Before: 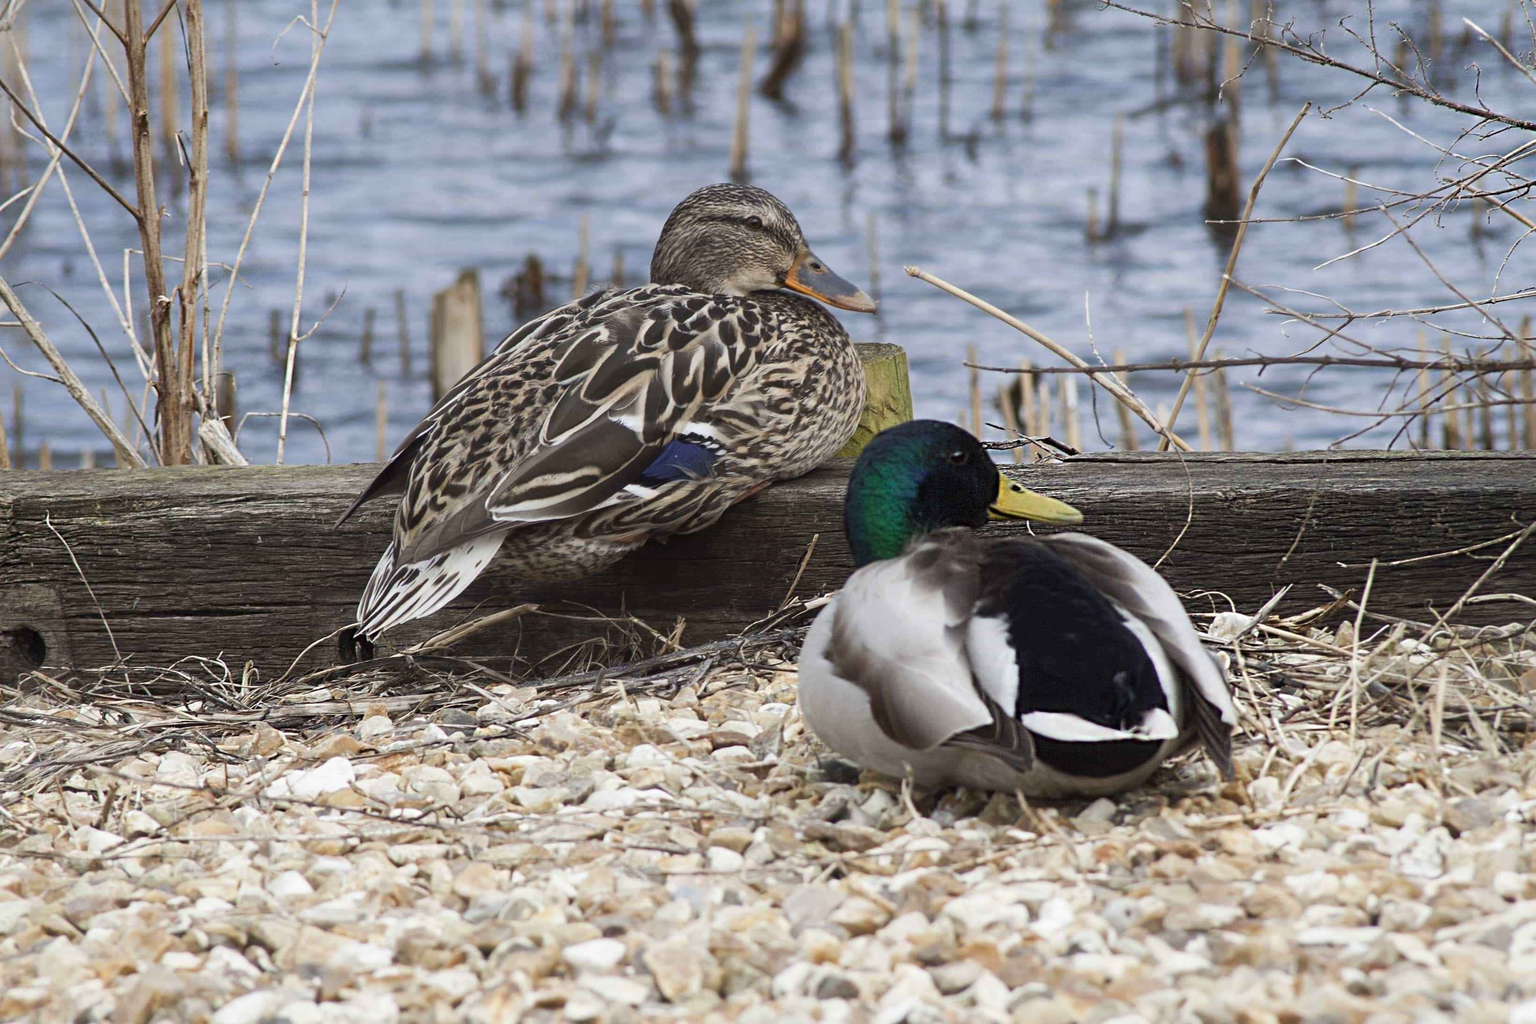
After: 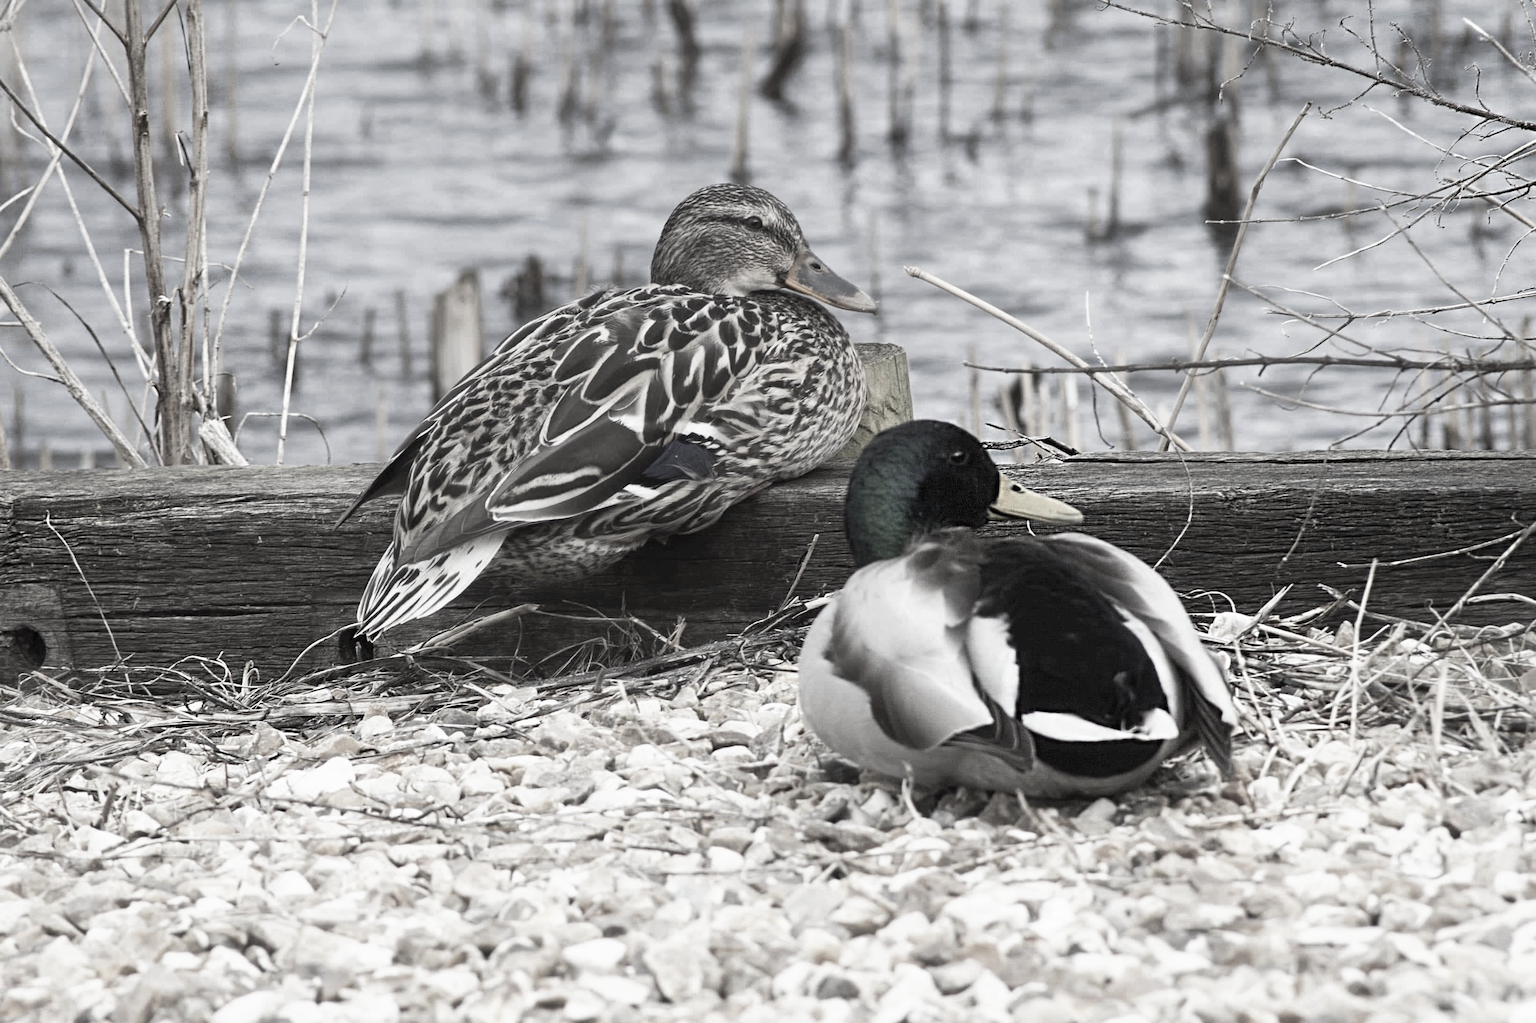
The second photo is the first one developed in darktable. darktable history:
color correction: highlights b* 0.038, saturation 0.185
base curve: curves: ch0 [(0, 0) (0.688, 0.865) (1, 1)], preserve colors none
